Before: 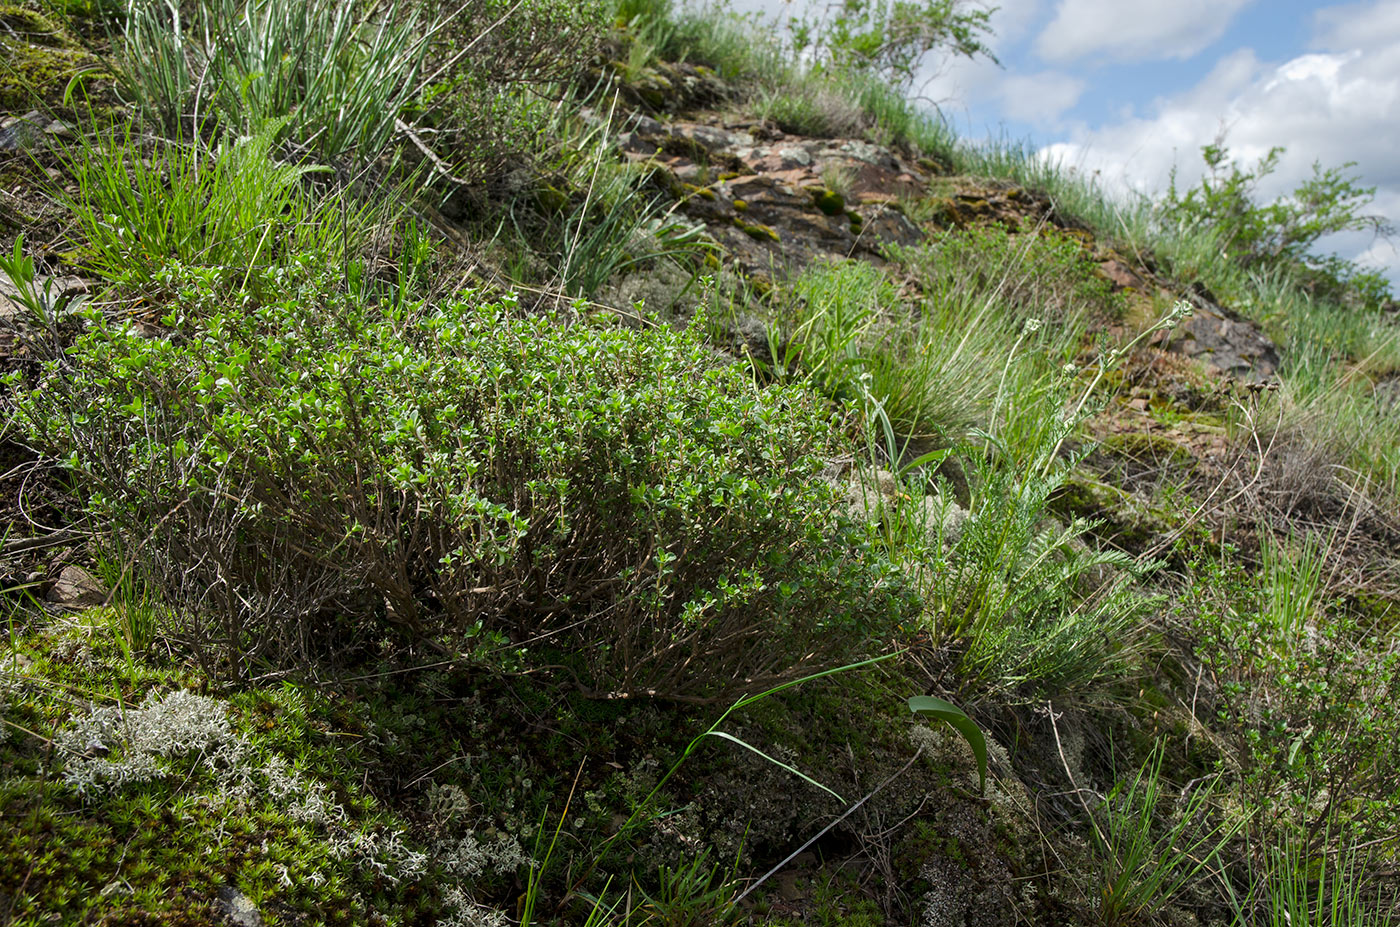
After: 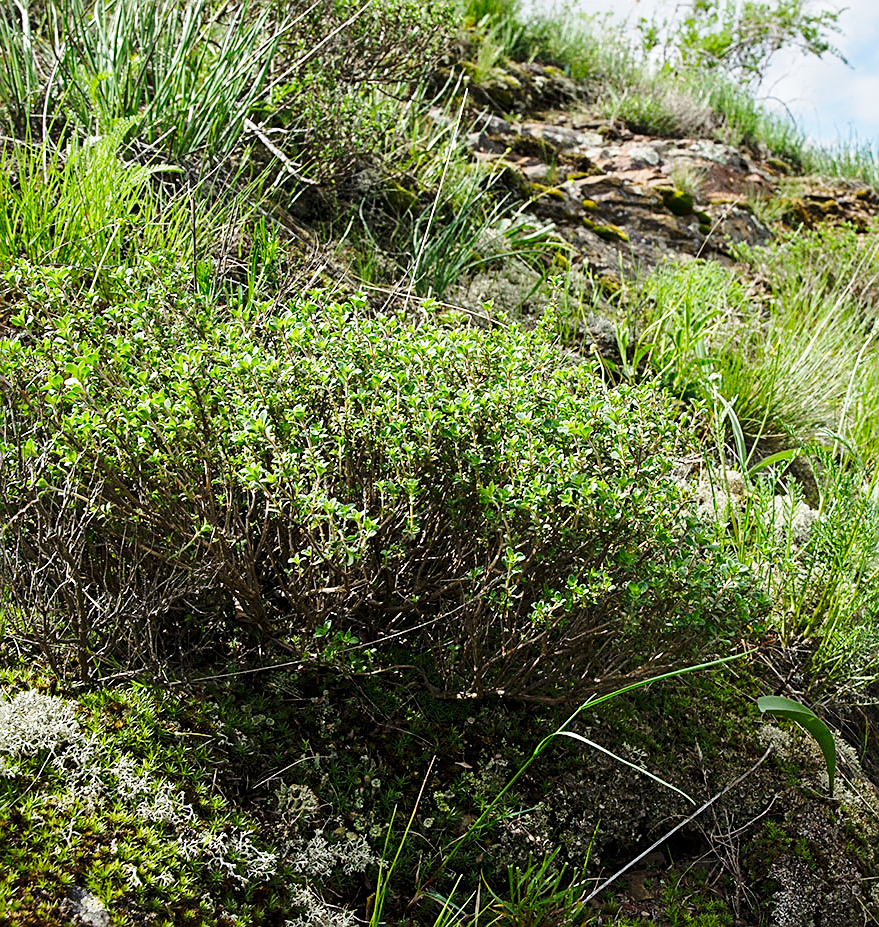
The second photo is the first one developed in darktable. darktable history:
crop: left 10.841%, right 26.338%
sharpen: amount 0.538
base curve: curves: ch0 [(0, 0) (0.028, 0.03) (0.121, 0.232) (0.46, 0.748) (0.859, 0.968) (1, 1)], preserve colors none
